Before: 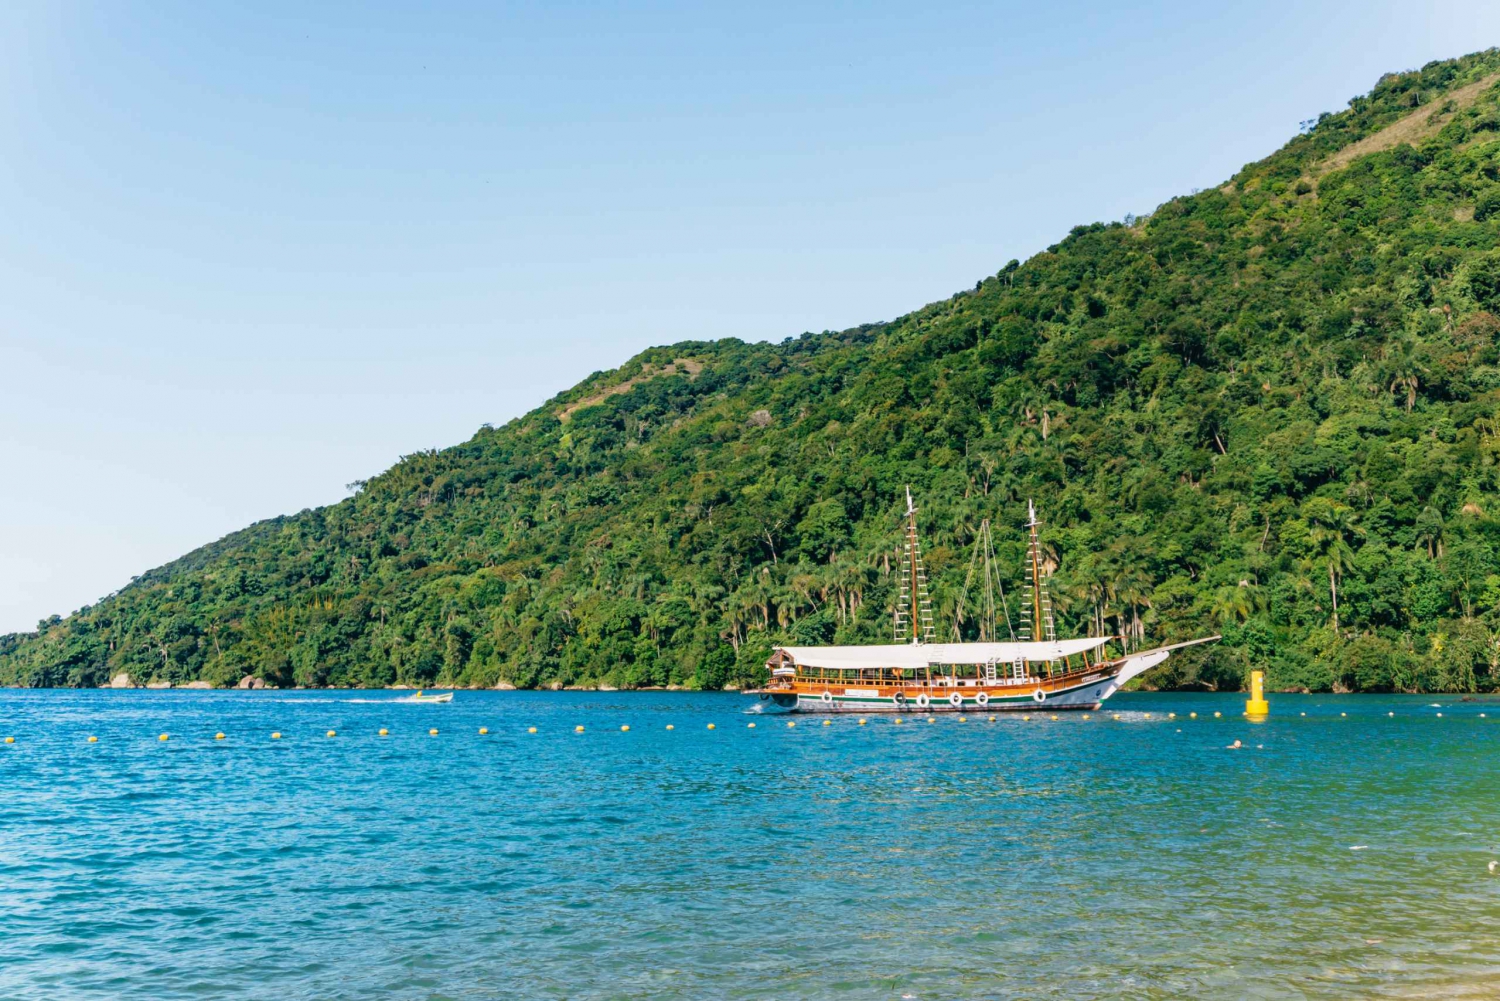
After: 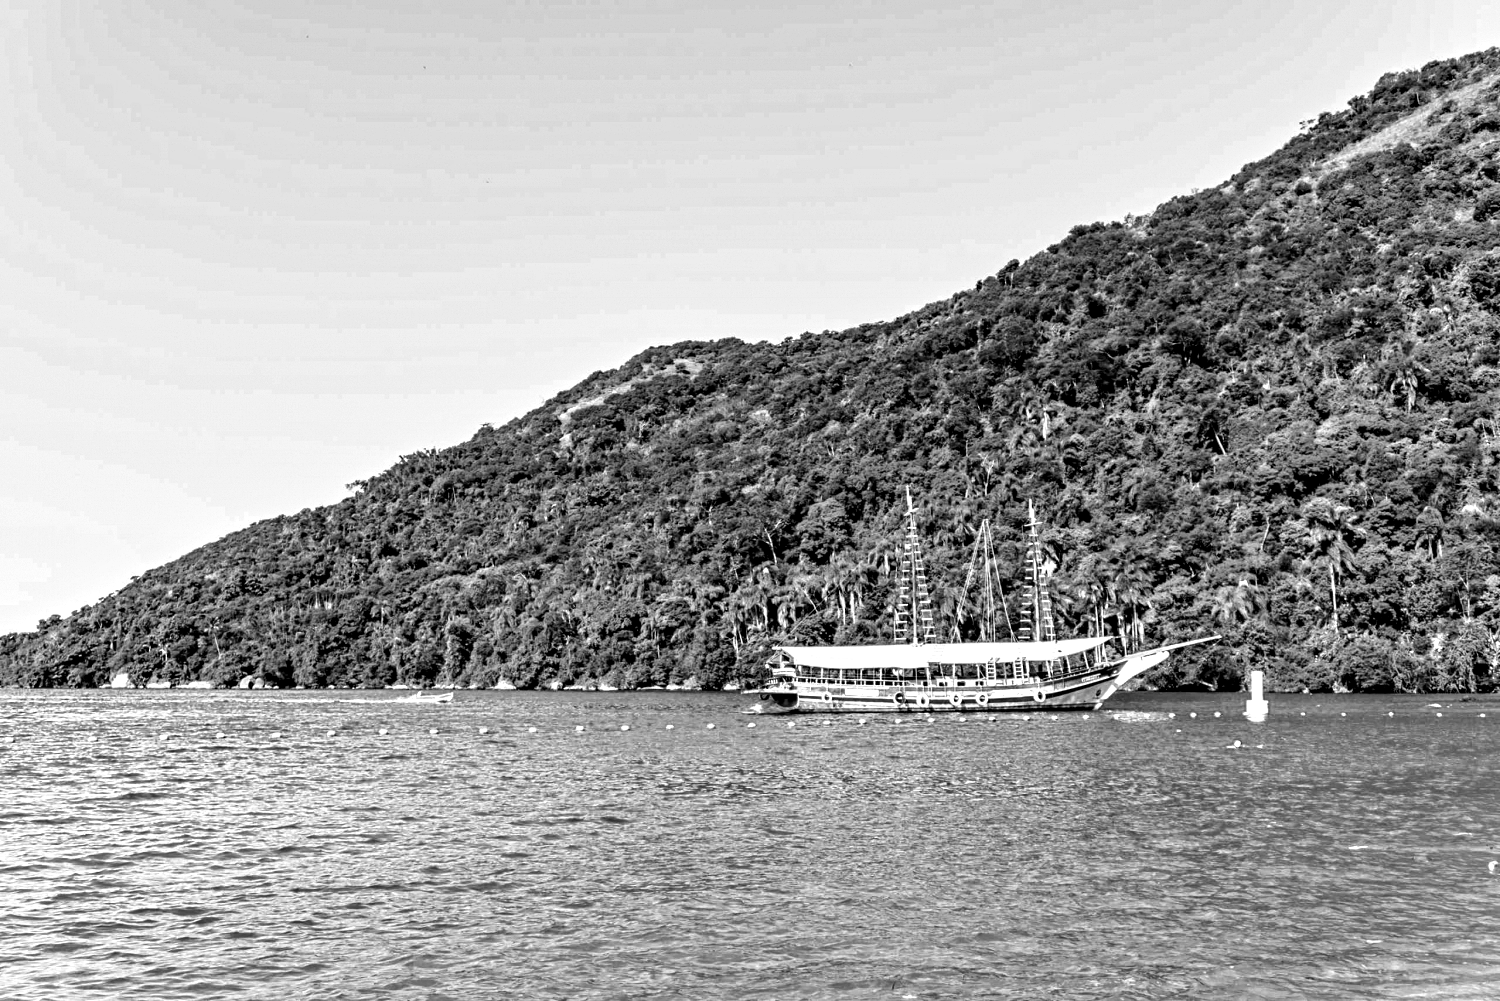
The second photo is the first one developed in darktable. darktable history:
contrast equalizer: octaves 7, y [[0.5, 0.542, 0.583, 0.625, 0.667, 0.708], [0.5 ×6], [0.5 ×6], [0 ×6], [0 ×6]]
monochrome: on, module defaults
white balance: red 1.004, blue 1.096
color zones: curves: ch0 [(0.018, 0.548) (0.197, 0.654) (0.425, 0.447) (0.605, 0.658) (0.732, 0.579)]; ch1 [(0.105, 0.531) (0.224, 0.531) (0.386, 0.39) (0.618, 0.456) (0.732, 0.456) (0.956, 0.421)]; ch2 [(0.039, 0.583) (0.215, 0.465) (0.399, 0.544) (0.465, 0.548) (0.614, 0.447) (0.724, 0.43) (0.882, 0.623) (0.956, 0.632)]
shadows and highlights: shadows 75, highlights -25, soften with gaussian
base curve: preserve colors none
